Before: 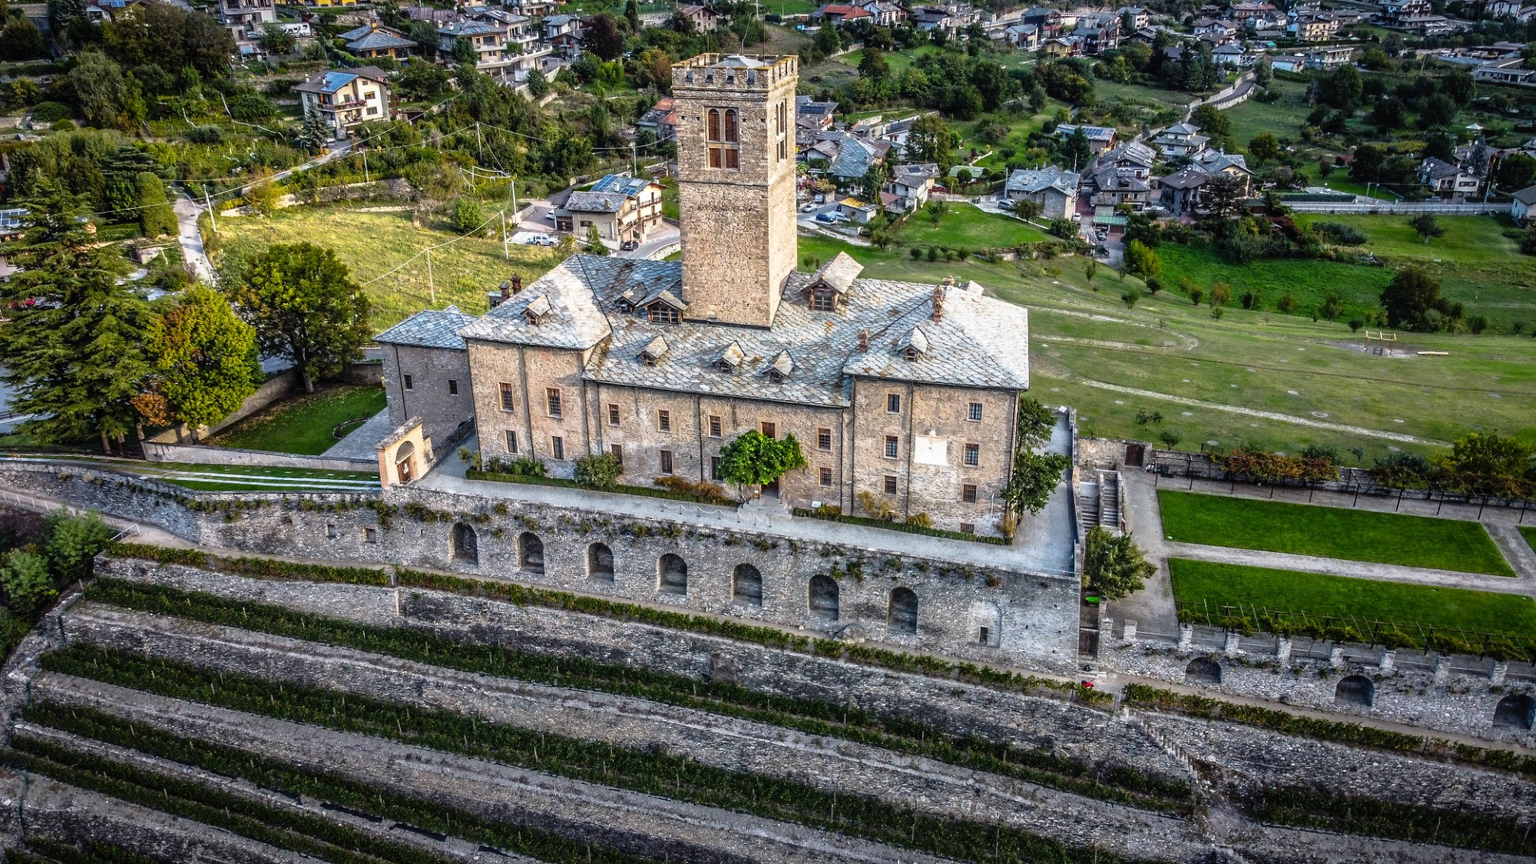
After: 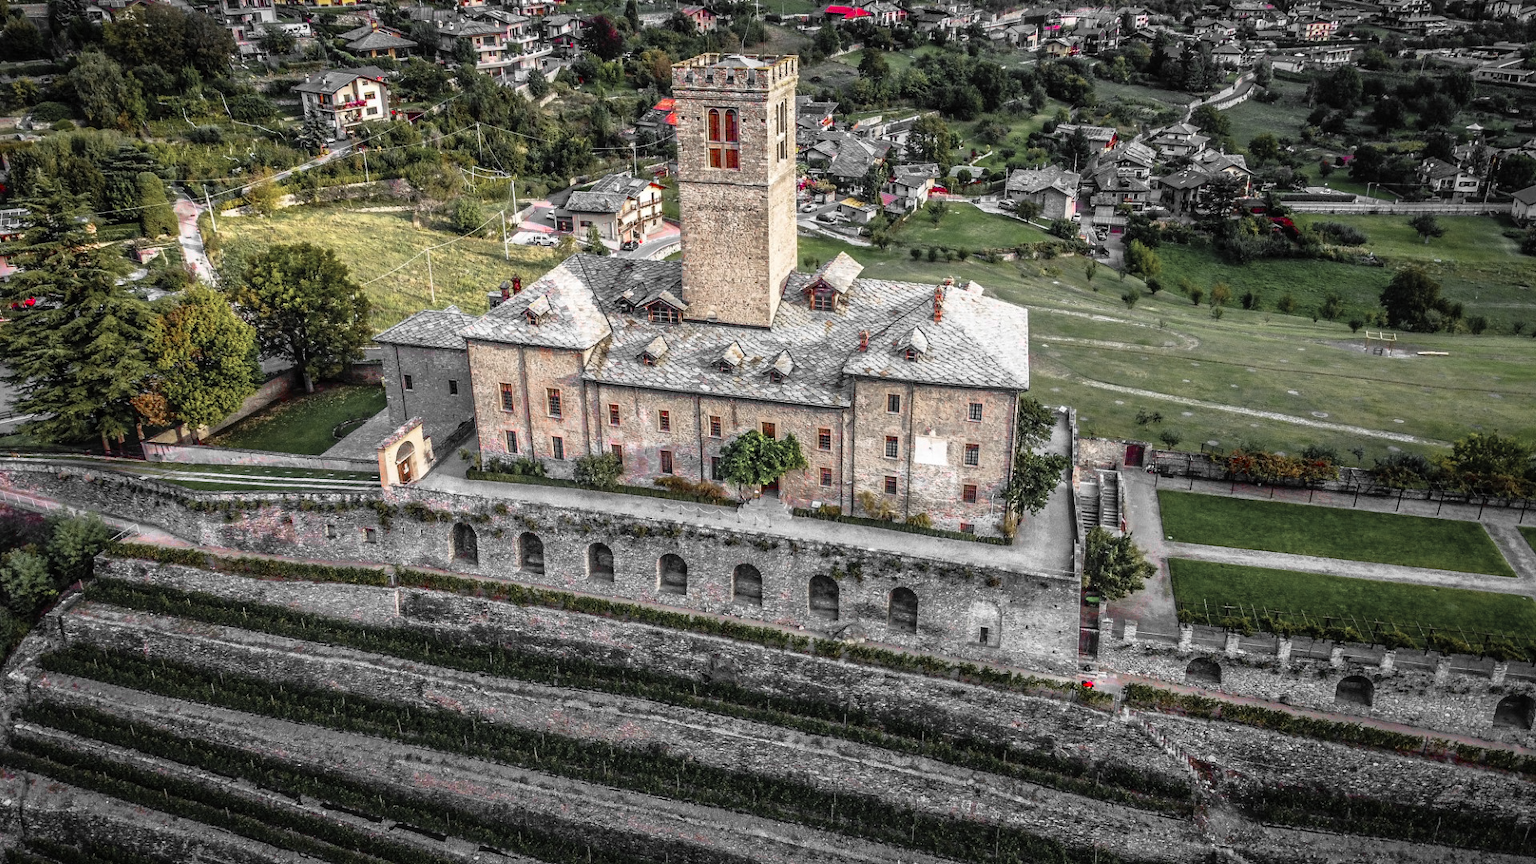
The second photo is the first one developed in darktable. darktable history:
color correction: highlights b* 0.058, saturation 1.82
color zones: curves: ch1 [(0, 0.831) (0.08, 0.771) (0.157, 0.268) (0.241, 0.207) (0.562, -0.005) (0.714, -0.013) (0.876, 0.01) (1, 0.831)]
